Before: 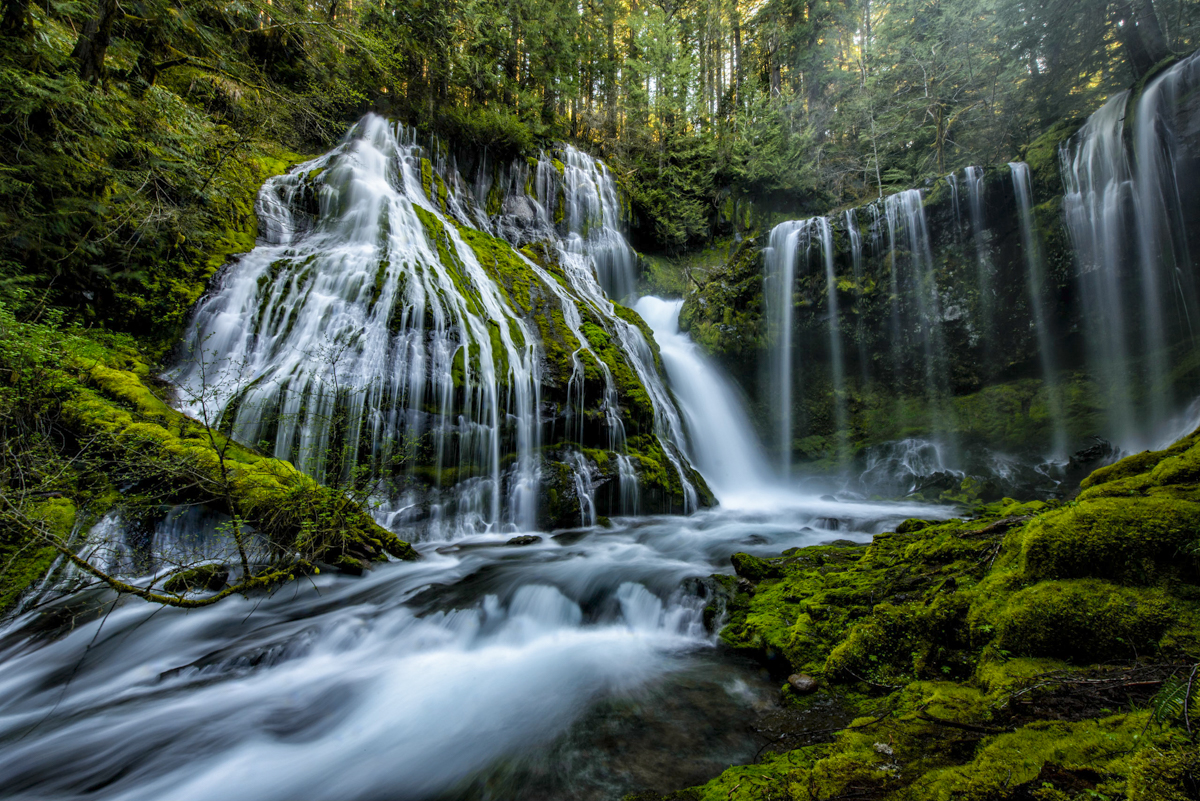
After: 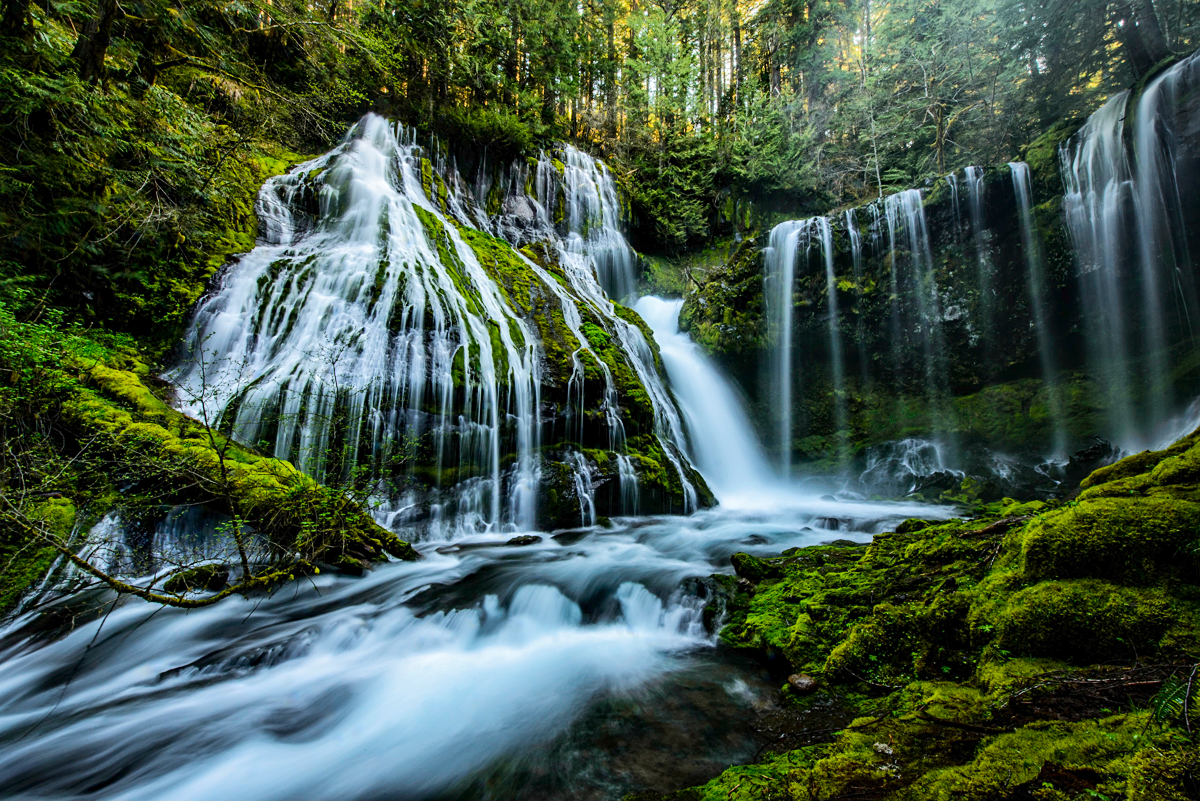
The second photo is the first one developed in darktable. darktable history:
tone curve: curves: ch0 [(0, 0) (0.003, 0.019) (0.011, 0.022) (0.025, 0.029) (0.044, 0.041) (0.069, 0.06) (0.1, 0.09) (0.136, 0.123) (0.177, 0.163) (0.224, 0.206) (0.277, 0.268) (0.335, 0.35) (0.399, 0.436) (0.468, 0.526) (0.543, 0.624) (0.623, 0.713) (0.709, 0.779) (0.801, 0.845) (0.898, 0.912) (1, 1)], color space Lab, linked channels, preserve colors none
sharpen: amount 0.216
